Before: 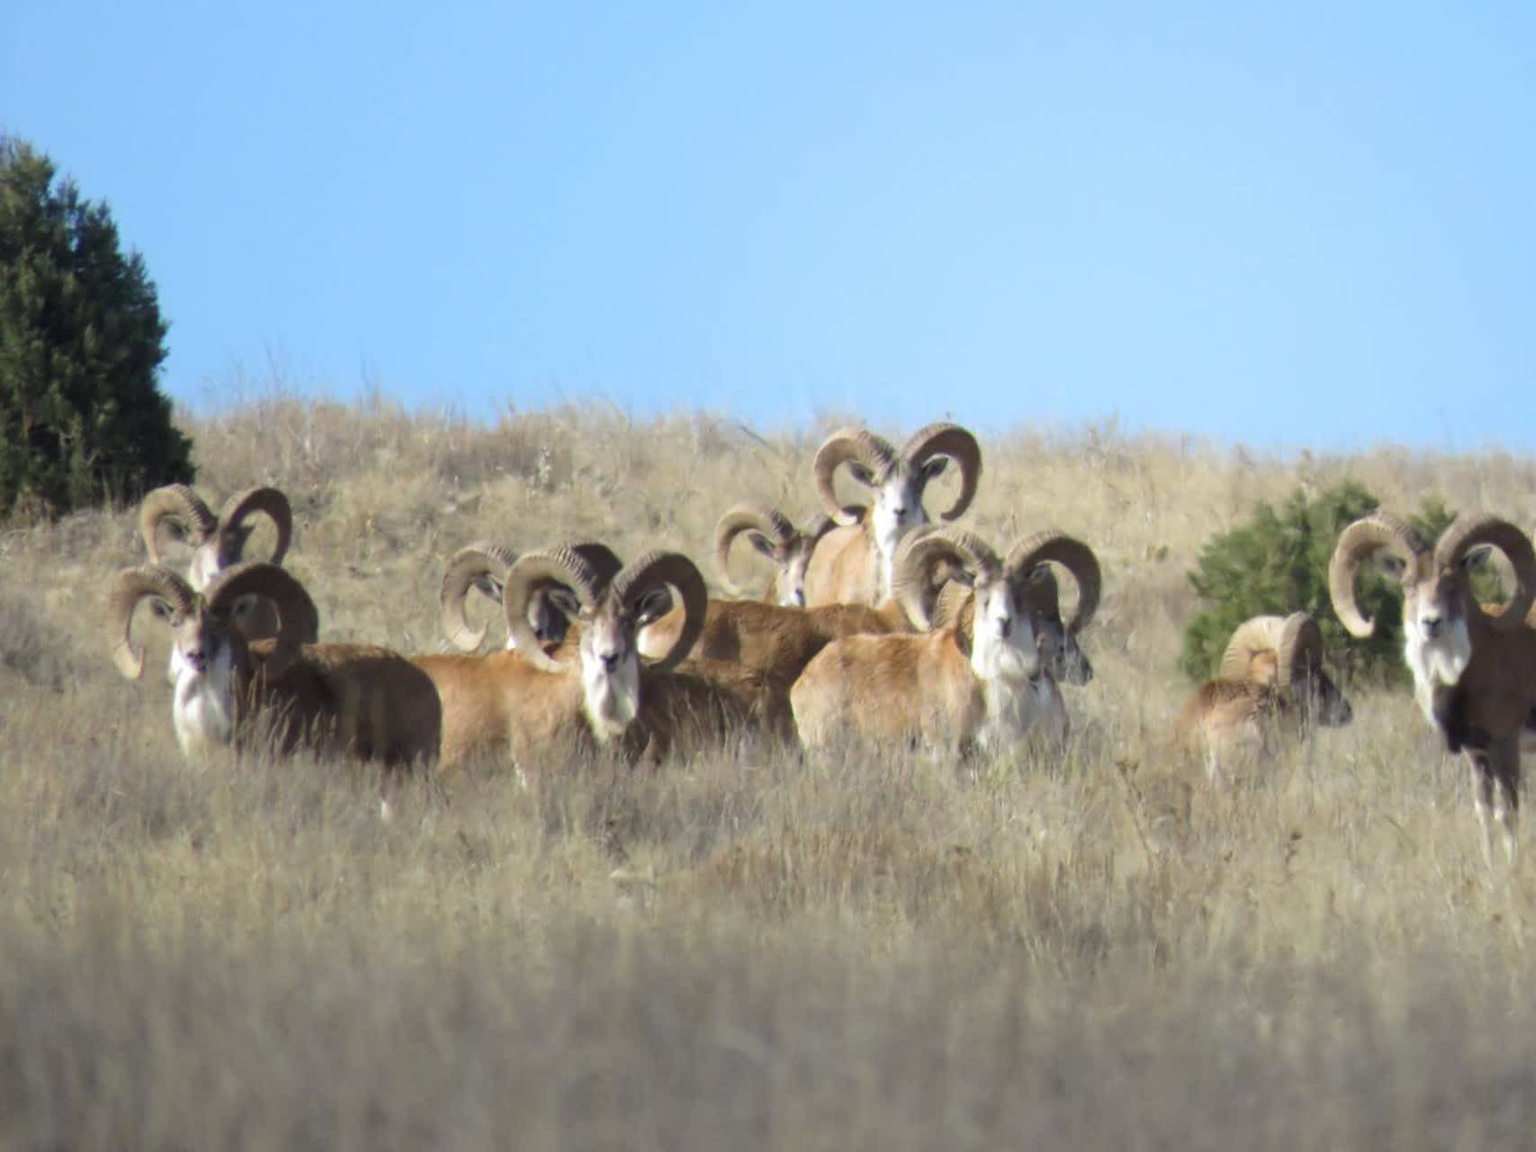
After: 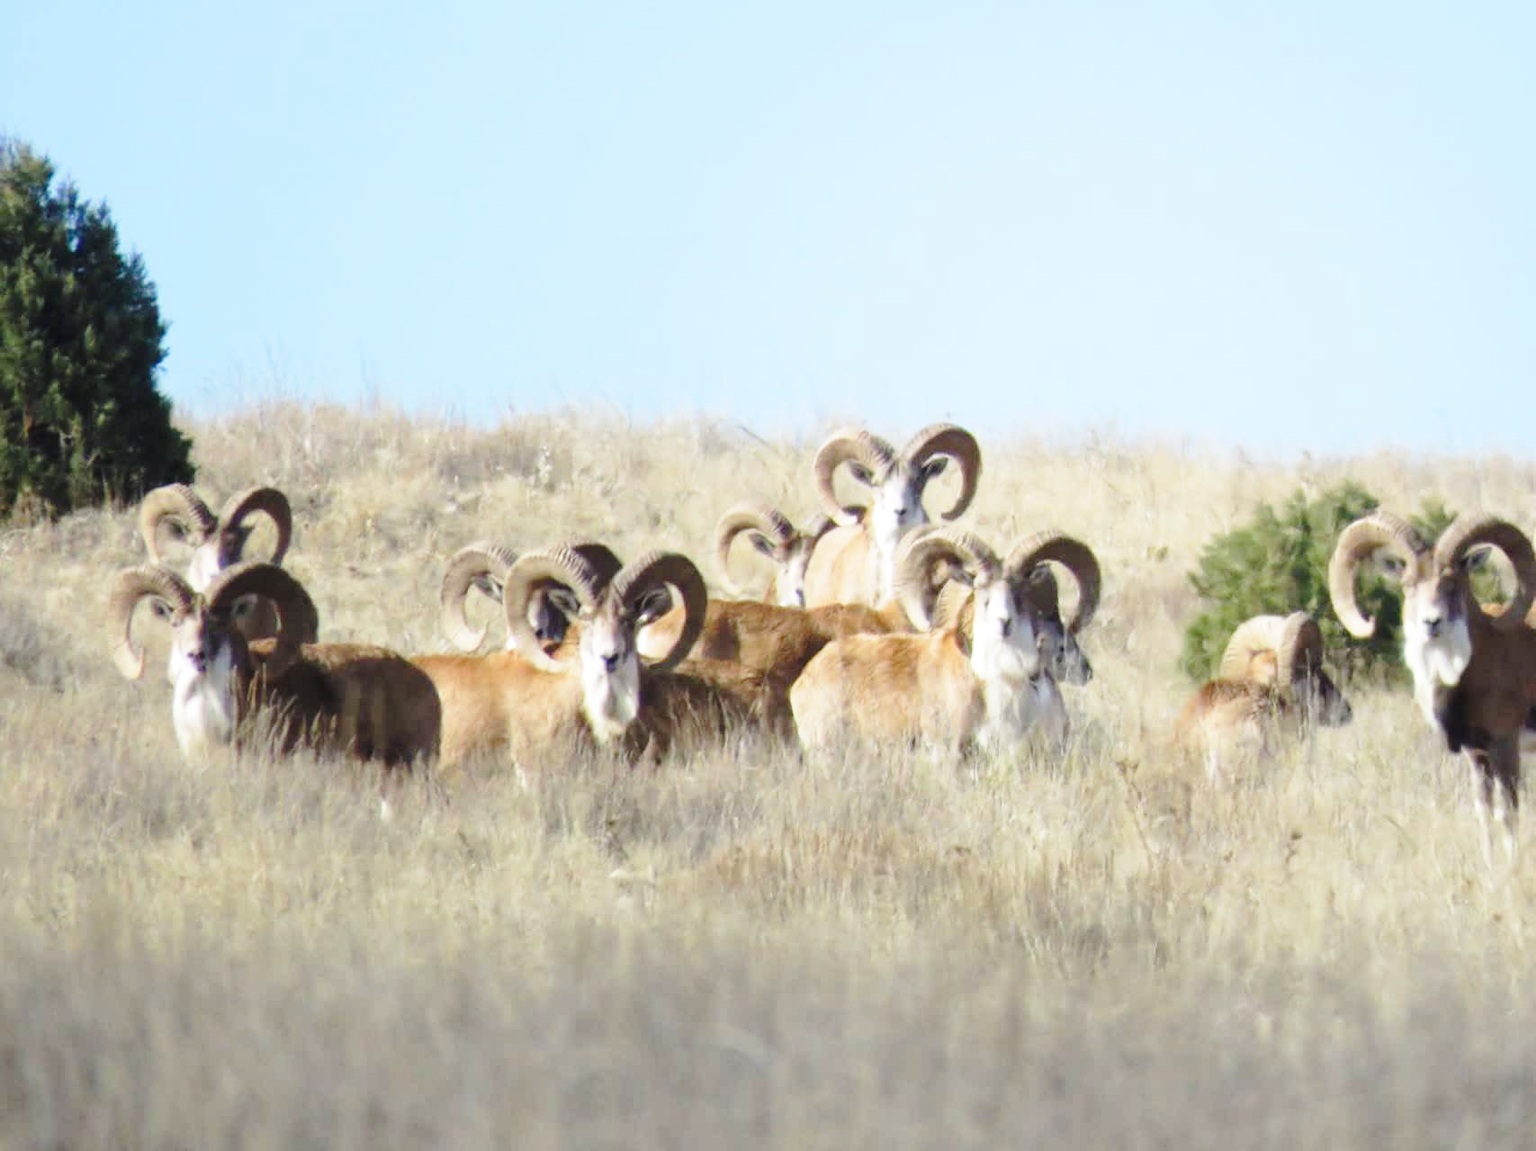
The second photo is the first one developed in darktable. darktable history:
base curve: curves: ch0 [(0, 0) (0.028, 0.03) (0.121, 0.232) (0.46, 0.748) (0.859, 0.968) (1, 1)], preserve colors none
vibrance: vibrance 20%
